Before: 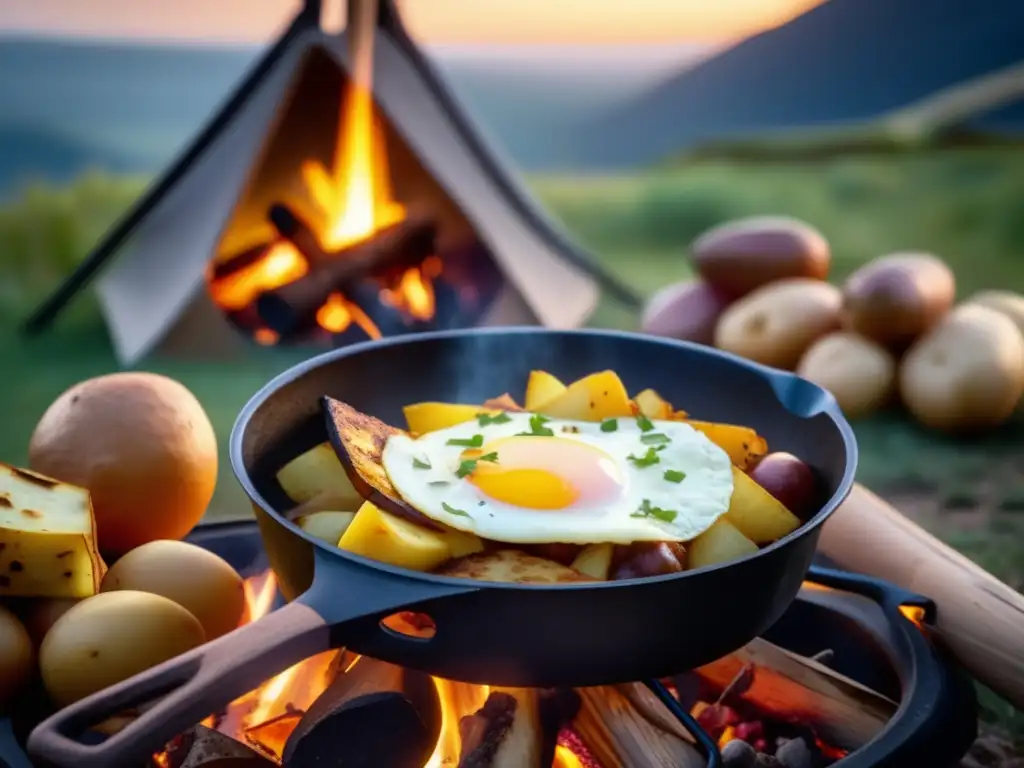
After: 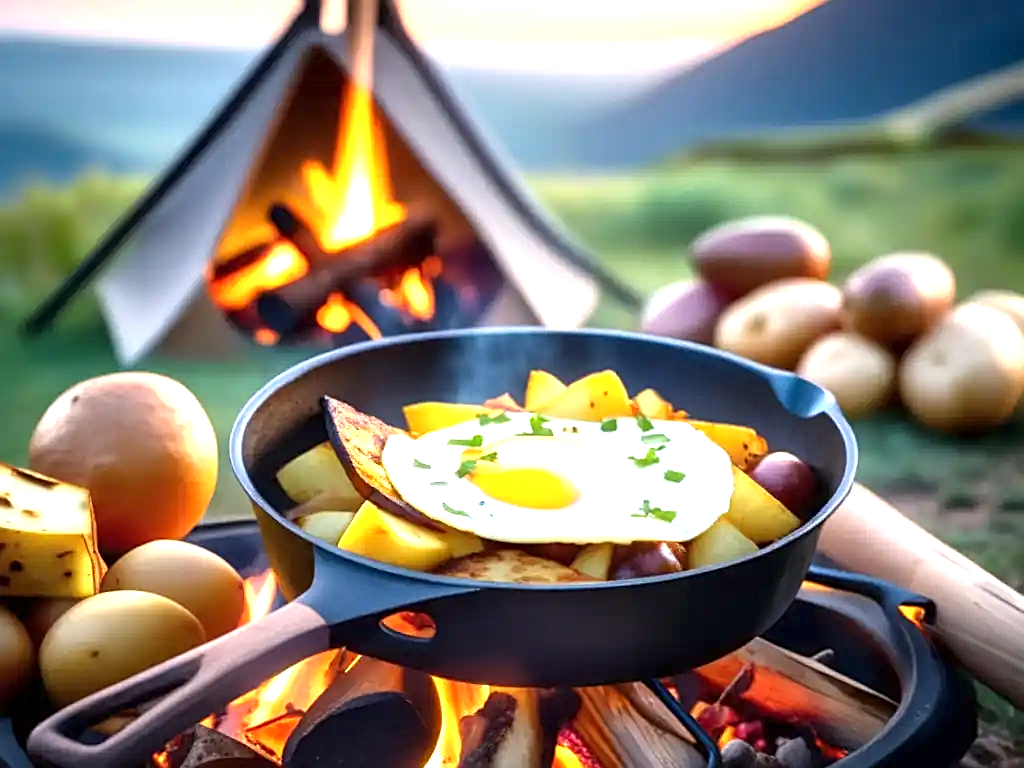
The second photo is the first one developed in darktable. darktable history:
sharpen: on, module defaults
exposure: black level correction 0, exposure 1.1 EV, compensate highlight preservation false
local contrast: highlights 100%, shadows 100%, detail 120%, midtone range 0.2
